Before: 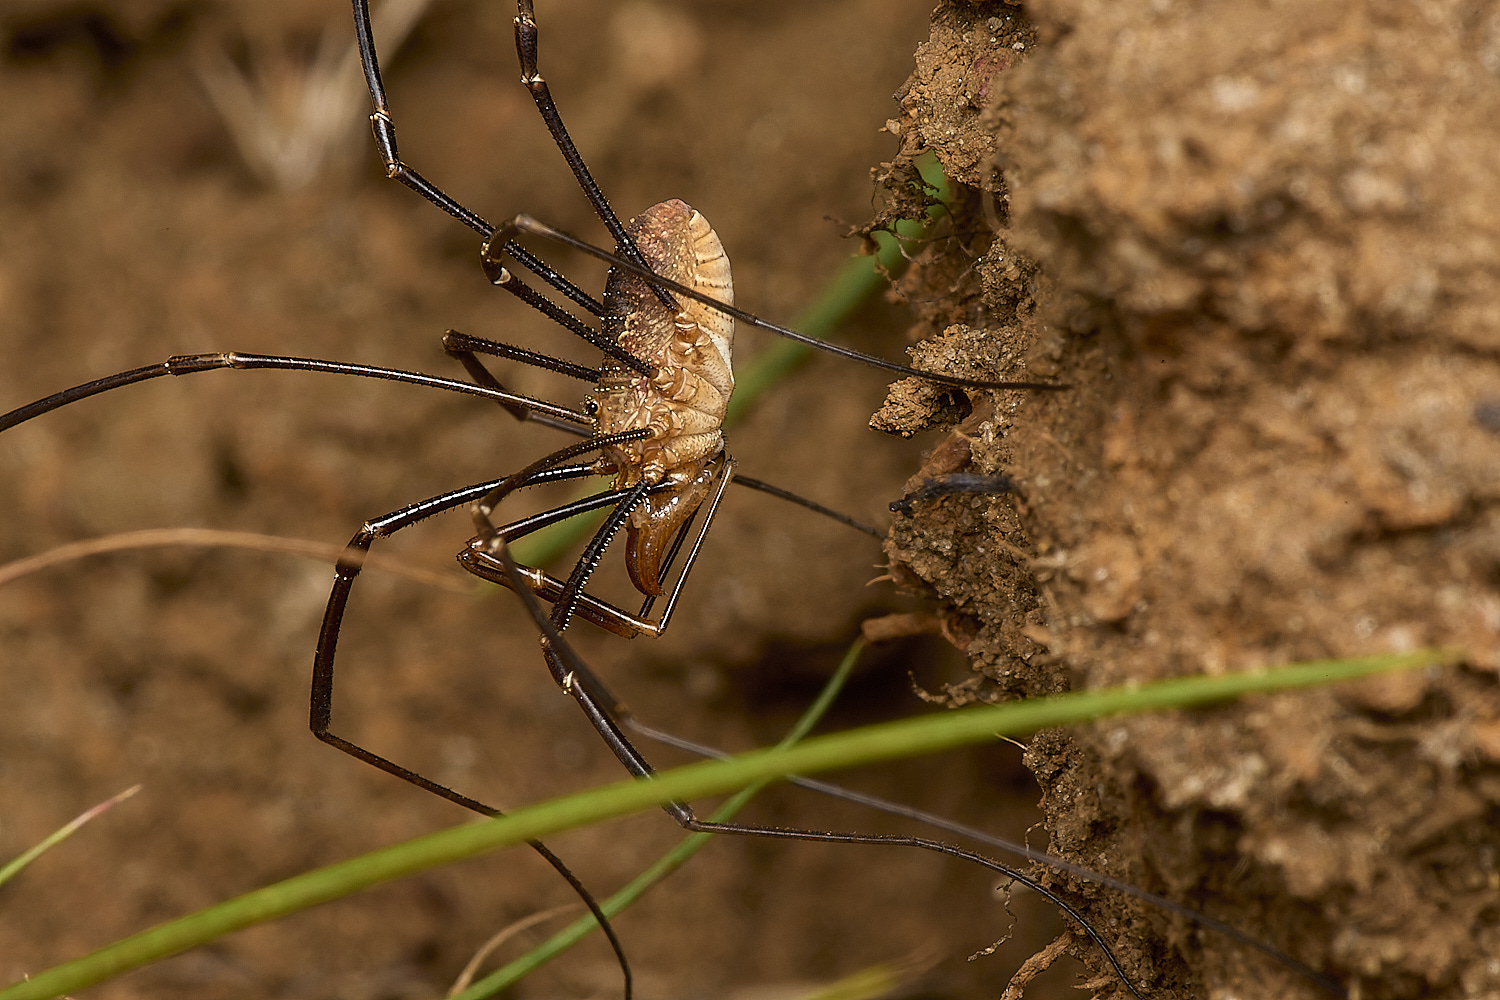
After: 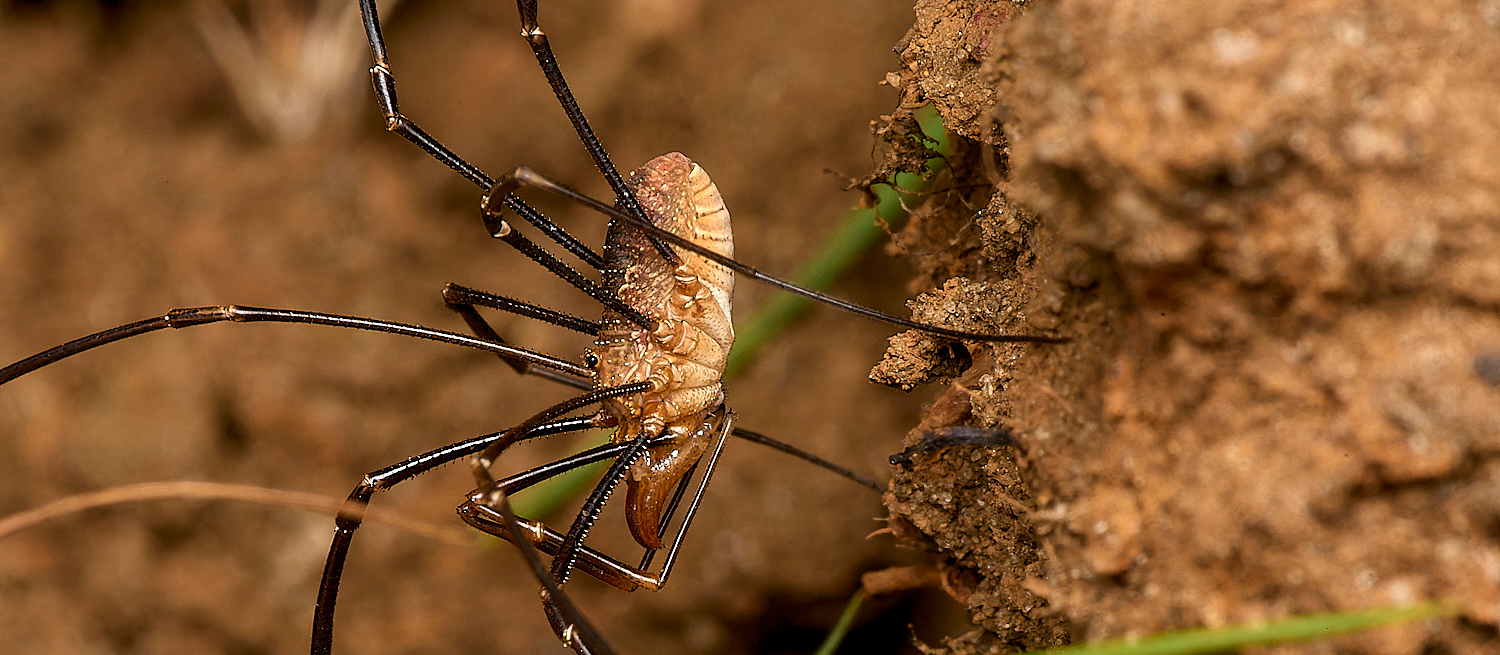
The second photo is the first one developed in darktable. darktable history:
levels: levels [0.016, 0.484, 0.953]
crop and rotate: top 4.75%, bottom 29.727%
